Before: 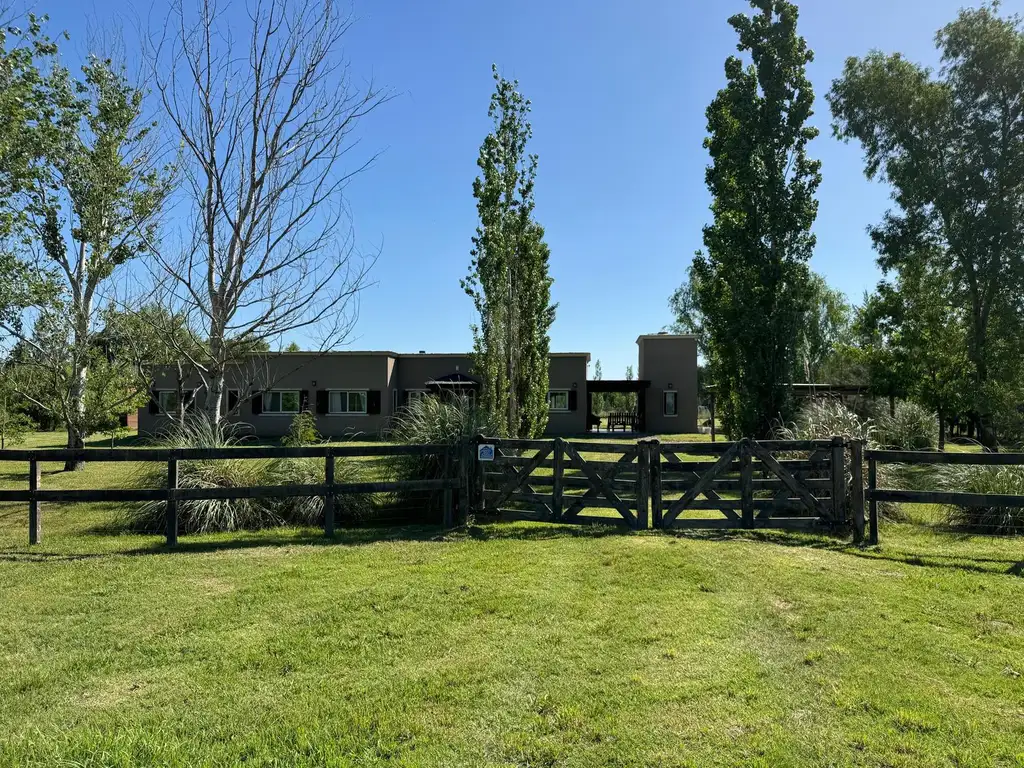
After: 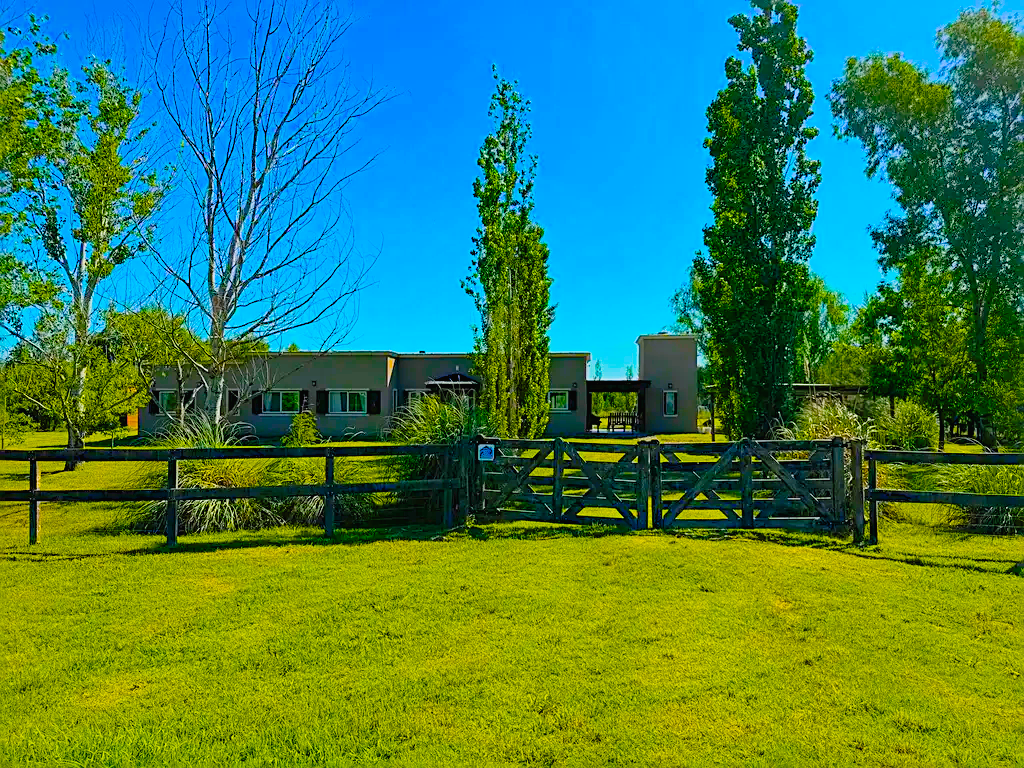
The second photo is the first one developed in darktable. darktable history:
tone curve: curves: ch0 [(0, 0.013) (0.137, 0.121) (0.326, 0.386) (0.489, 0.573) (0.663, 0.749) (0.854, 0.897) (1, 0.974)]; ch1 [(0, 0) (0.366, 0.367) (0.475, 0.453) (0.494, 0.493) (0.504, 0.497) (0.544, 0.579) (0.562, 0.619) (0.622, 0.694) (1, 1)]; ch2 [(0, 0) (0.333, 0.346) (0.375, 0.375) (0.424, 0.43) (0.476, 0.492) (0.502, 0.503) (0.533, 0.541) (0.572, 0.615) (0.605, 0.656) (0.641, 0.709) (1, 1)], preserve colors none
shadows and highlights: shadows 9.31, white point adjustment 1.07, highlights -38.02
sharpen: on, module defaults
color balance rgb: linear chroma grading › highlights 99.127%, linear chroma grading › global chroma 23.317%, perceptual saturation grading › global saturation 98.818%, contrast -29.839%
